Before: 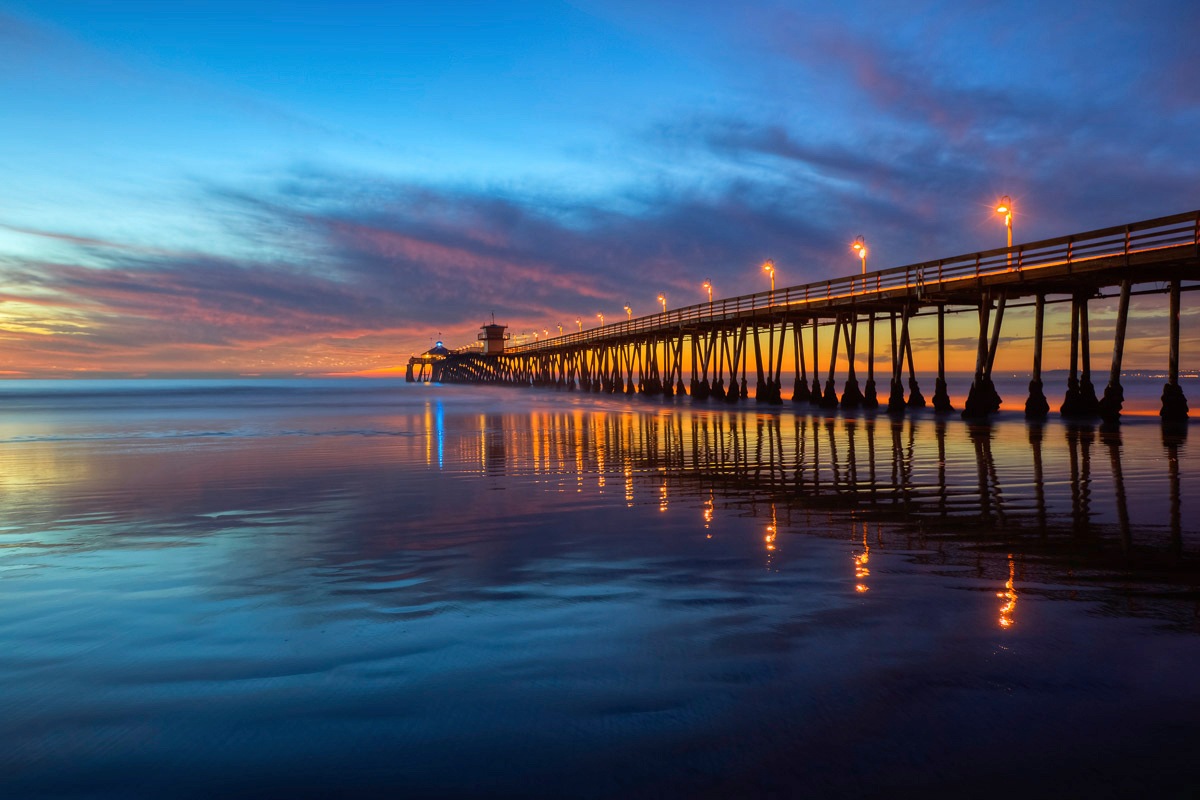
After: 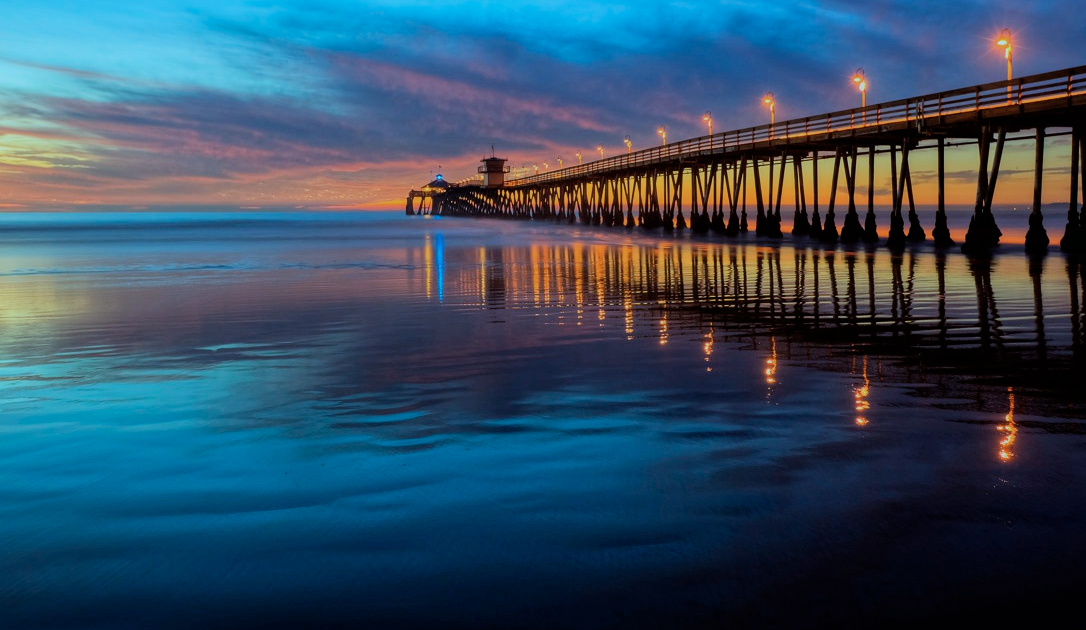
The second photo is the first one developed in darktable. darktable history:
filmic rgb: black relative exposure -7.65 EV, white relative exposure 4.56 EV, hardness 3.61, color science v6 (2022)
color correction: highlights a* -11.71, highlights b* -15.58
exposure: black level correction 0.001, exposure 0.014 EV, compensate highlight preservation false
crop: top 20.916%, right 9.437%, bottom 0.316%
